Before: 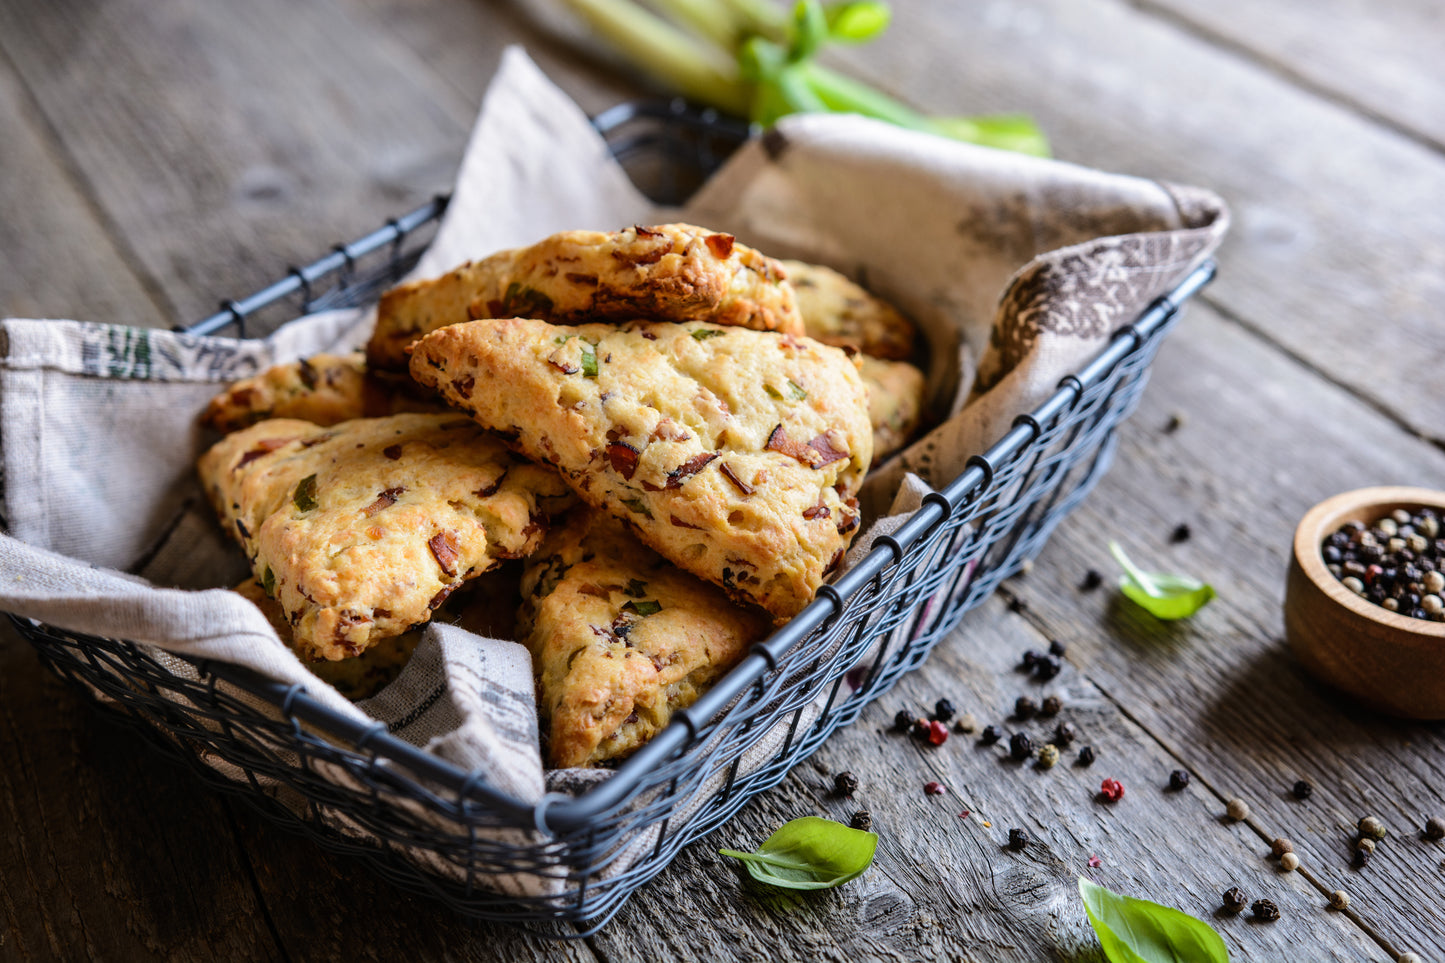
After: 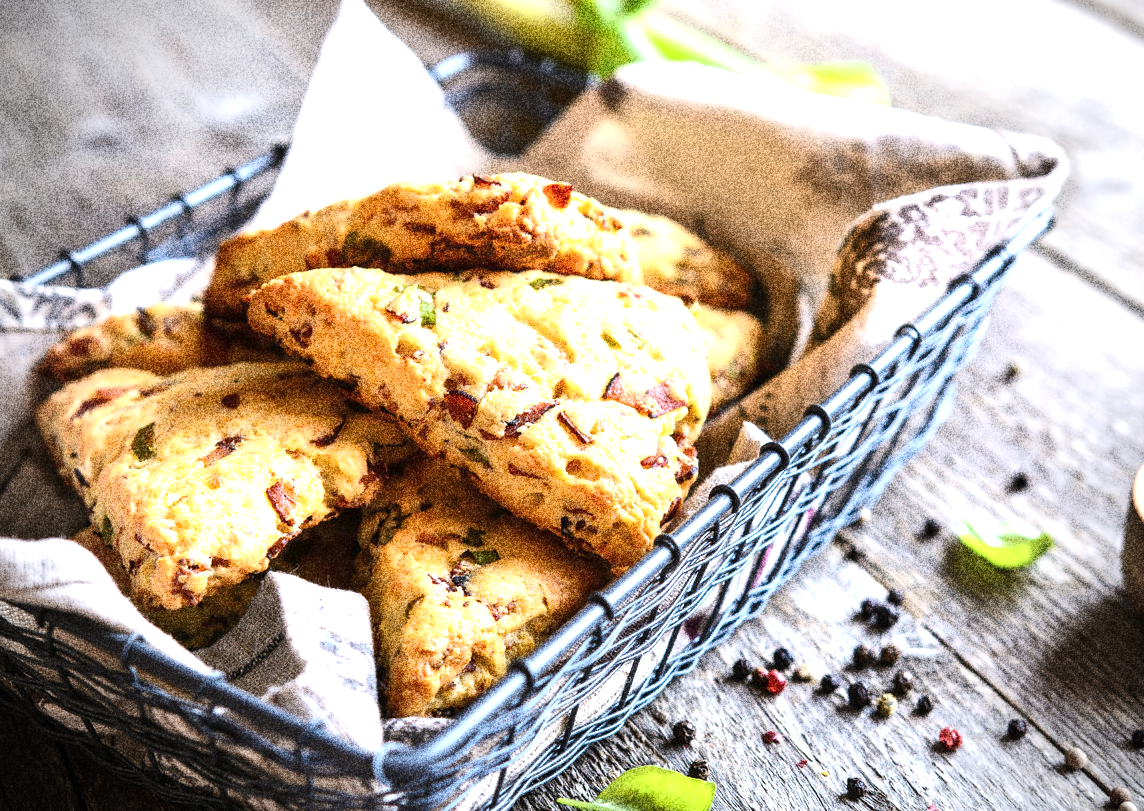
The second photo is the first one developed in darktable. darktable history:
vignetting: fall-off start 74.49%, fall-off radius 65.9%, brightness -0.628, saturation -0.68
contrast brightness saturation: saturation -0.05
crop: left 11.225%, top 5.381%, right 9.565%, bottom 10.314%
grain: coarseness 30.02 ISO, strength 100%
exposure: exposure 1.25 EV, compensate exposure bias true, compensate highlight preservation false
